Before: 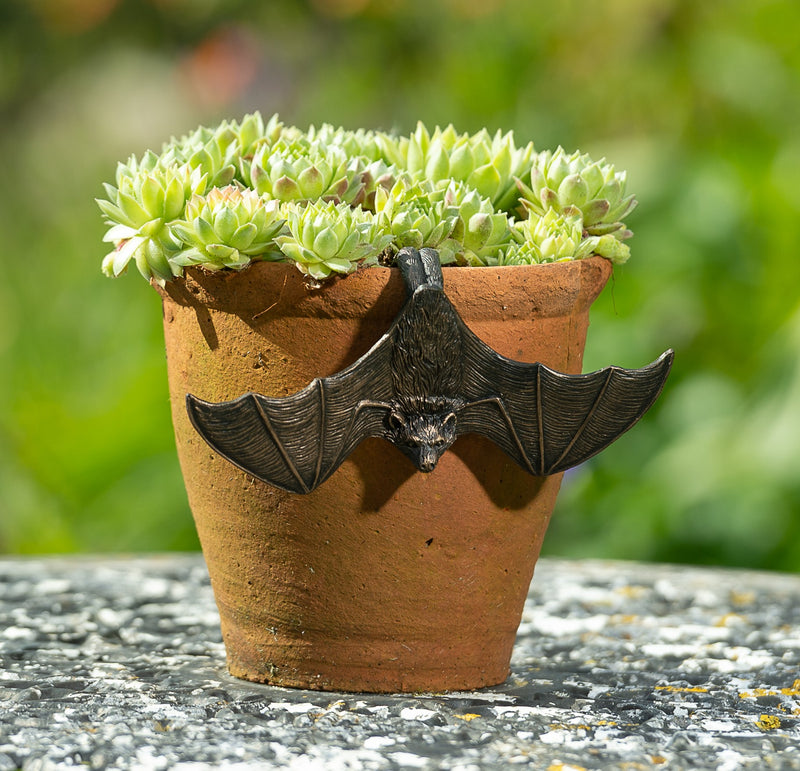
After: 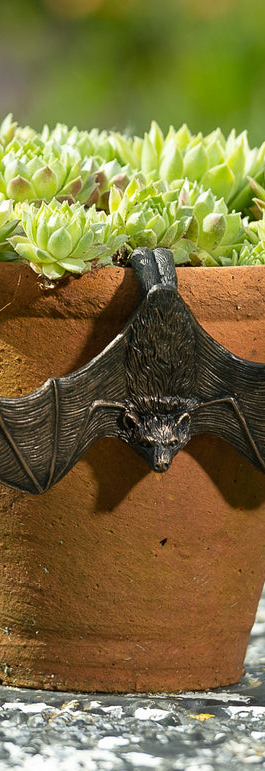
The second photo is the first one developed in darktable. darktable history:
crop: left 33.306%, right 33.514%
